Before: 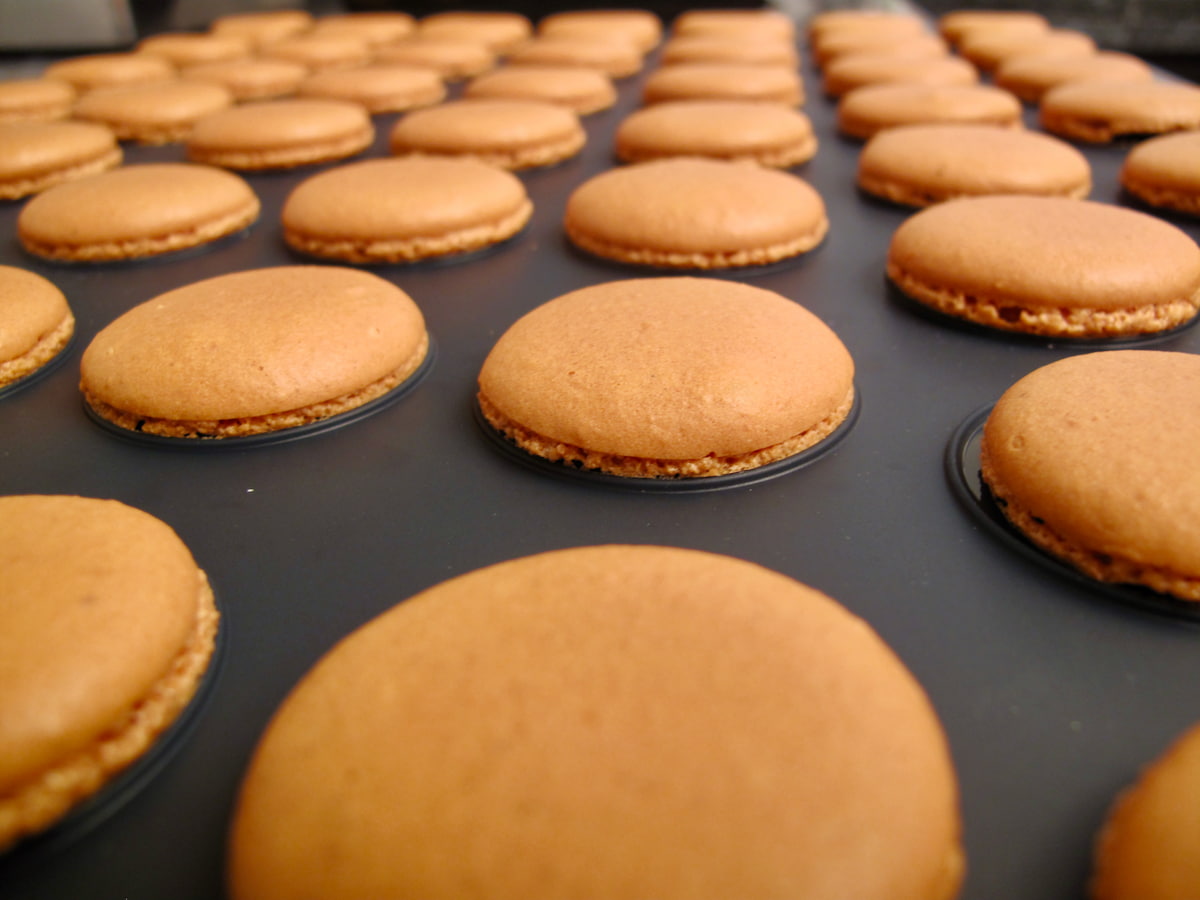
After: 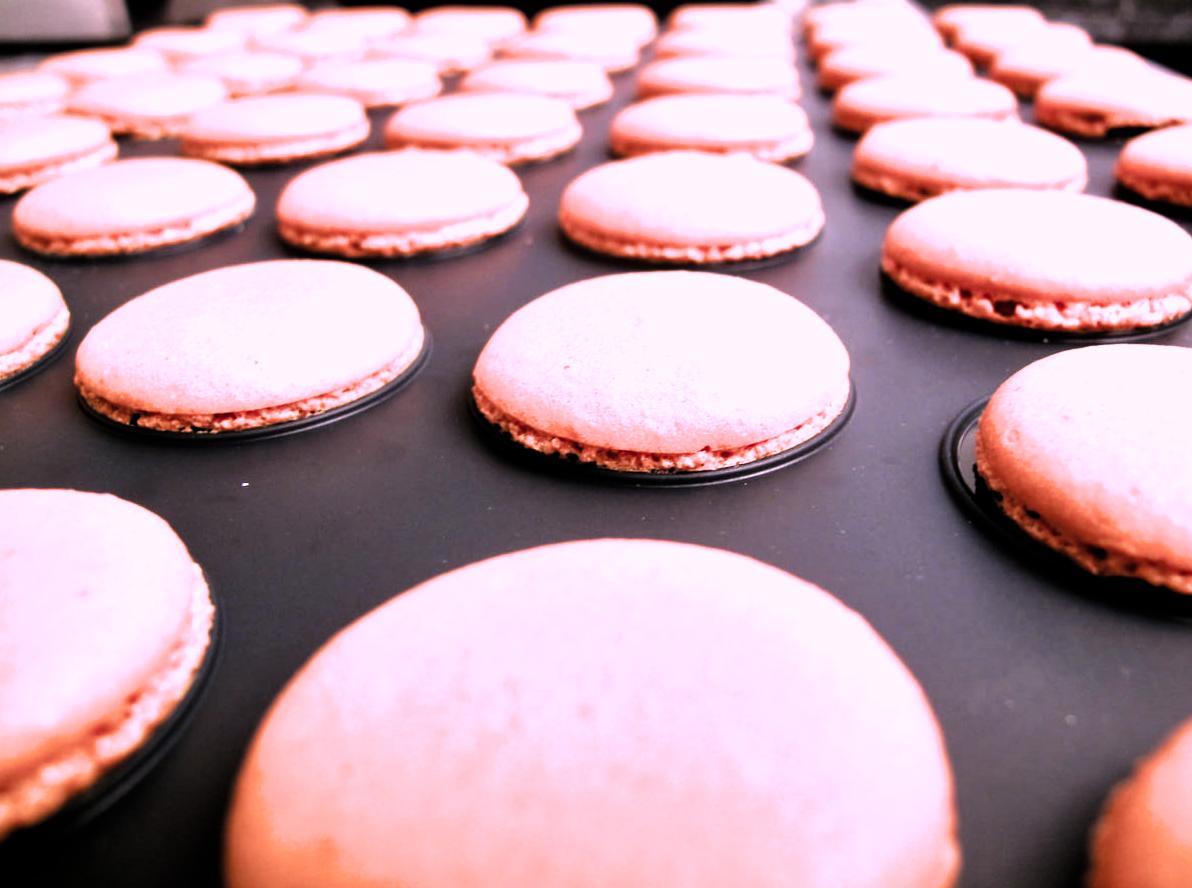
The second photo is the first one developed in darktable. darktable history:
exposure: black level correction 0, exposure 0.898 EV, compensate highlight preservation false
color correction: highlights a* 16.05, highlights b* -20.69
crop: left 0.483%, top 0.672%, right 0.175%, bottom 0.603%
filmic rgb: black relative exposure -8.31 EV, white relative exposure 2.23 EV, hardness 7.18, latitude 86.54%, contrast 1.686, highlights saturation mix -3.77%, shadows ↔ highlights balance -2.95%
